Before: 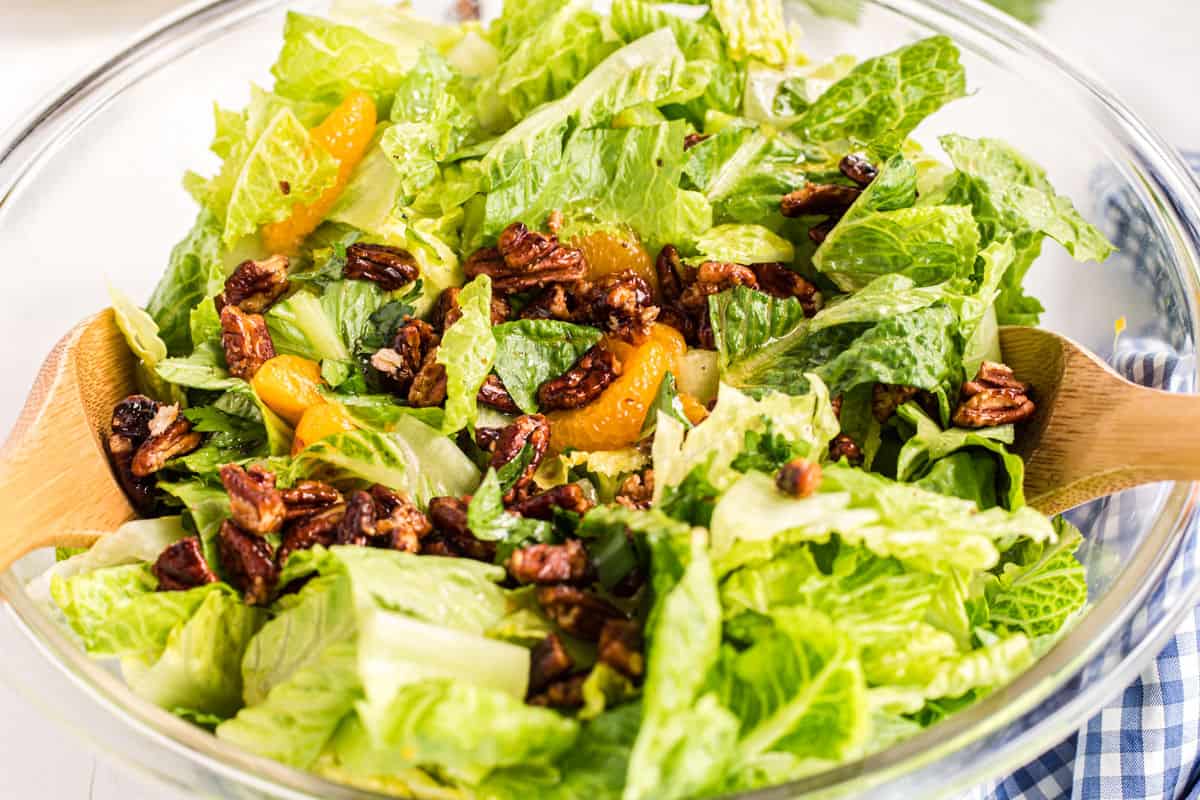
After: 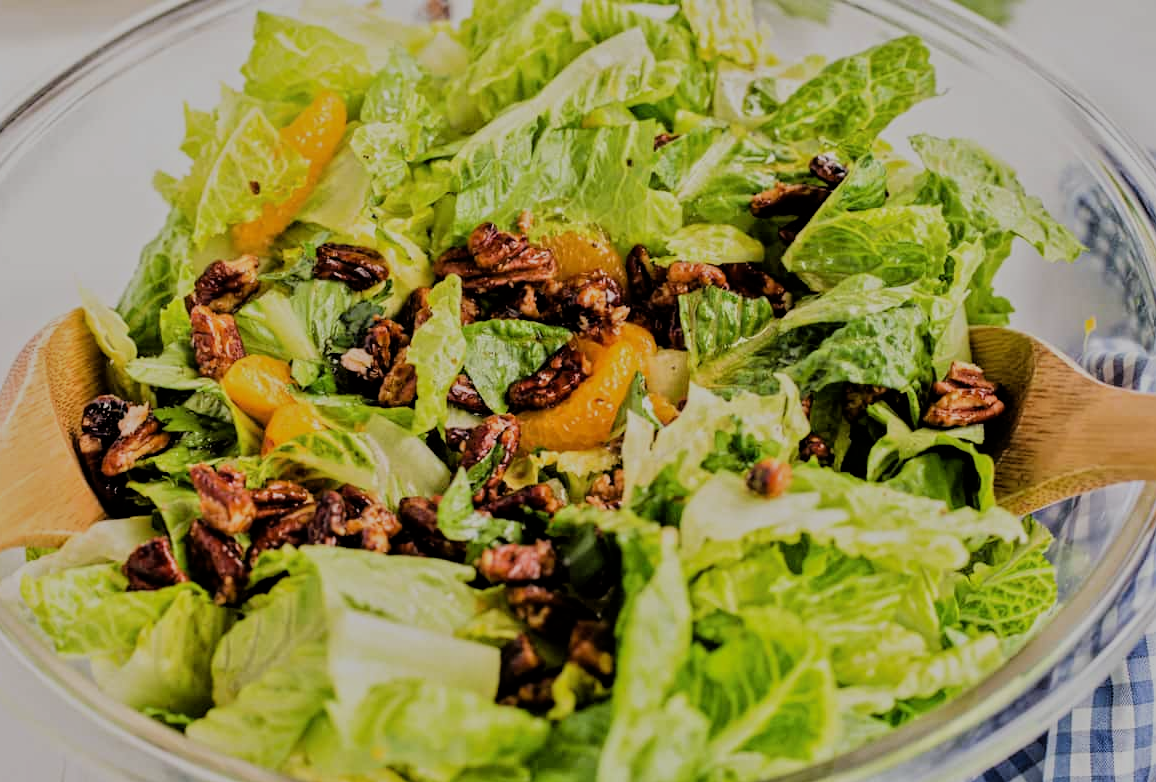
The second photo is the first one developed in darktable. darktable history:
crop and rotate: left 2.536%, right 1.107%, bottom 2.246%
tone equalizer: -8 EV -0.002 EV, -7 EV 0.005 EV, -6 EV -0.008 EV, -5 EV 0.007 EV, -4 EV -0.042 EV, -3 EV -0.233 EV, -2 EV -0.662 EV, -1 EV -0.983 EV, +0 EV -0.969 EV, smoothing diameter 2%, edges refinement/feathering 20, mask exposure compensation -1.57 EV, filter diffusion 5
filmic rgb: black relative exposure -5 EV, hardness 2.88, contrast 1.2, highlights saturation mix -30%
